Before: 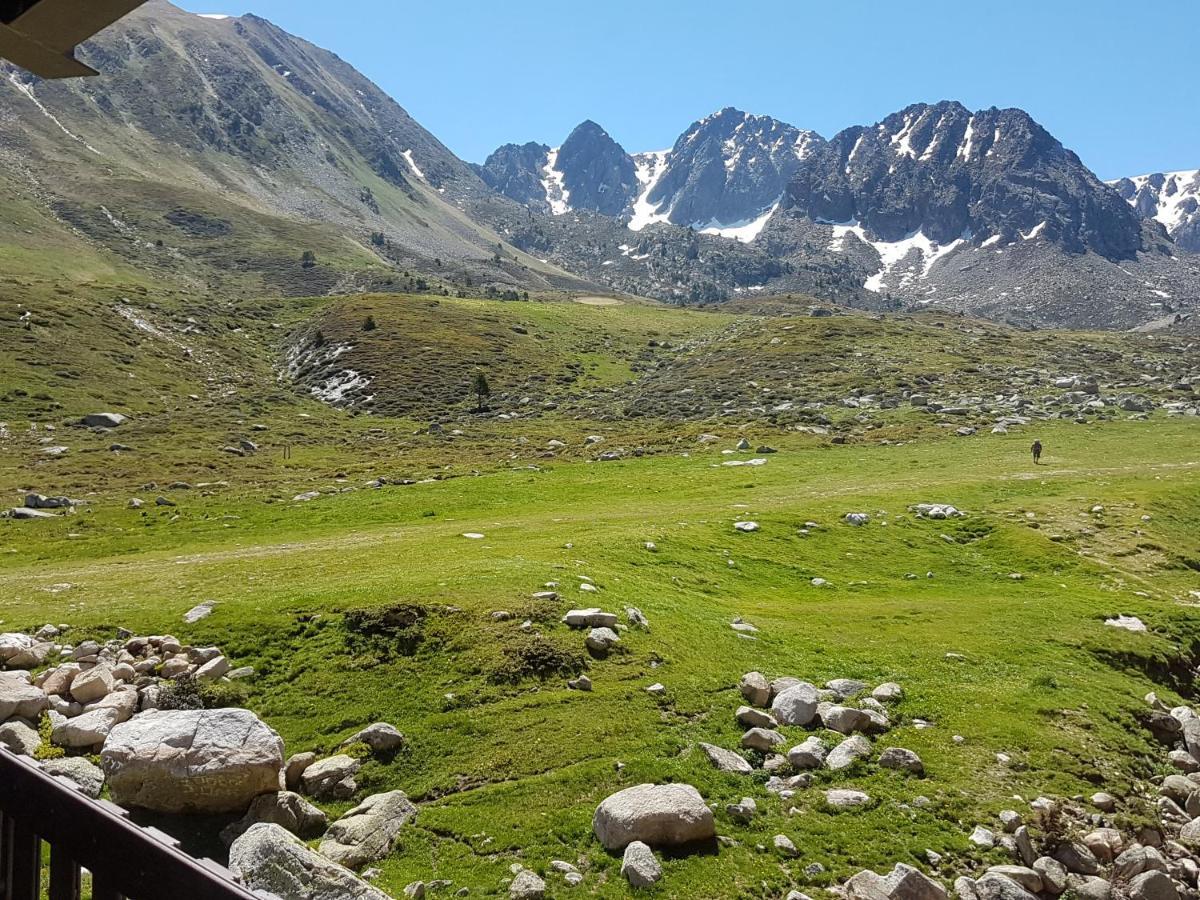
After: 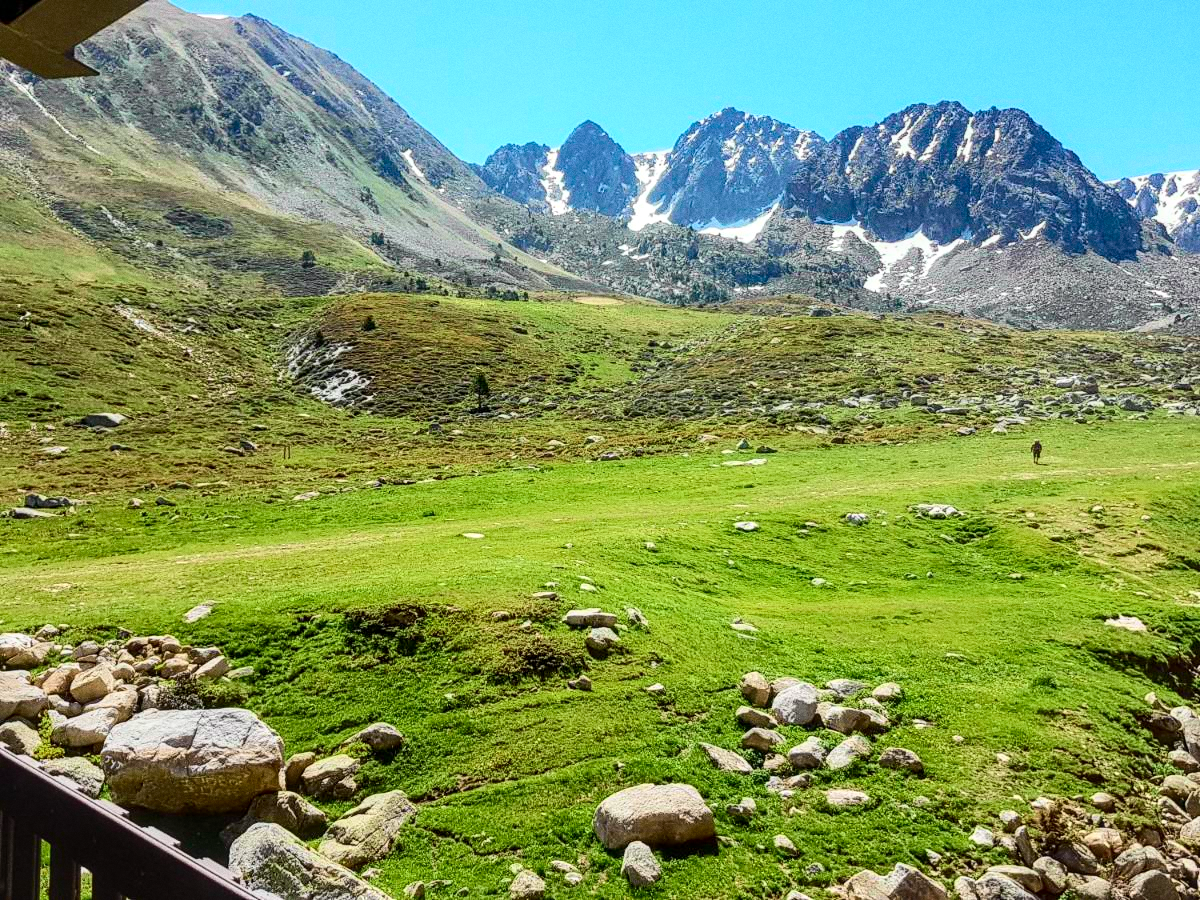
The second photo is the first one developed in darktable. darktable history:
local contrast: on, module defaults
tone curve: curves: ch0 [(0, 0.003) (0.044, 0.032) (0.12, 0.089) (0.197, 0.168) (0.281, 0.273) (0.468, 0.548) (0.588, 0.71) (0.701, 0.815) (0.86, 0.922) (1, 0.982)]; ch1 [(0, 0) (0.247, 0.215) (0.433, 0.382) (0.466, 0.426) (0.493, 0.481) (0.501, 0.5) (0.517, 0.524) (0.557, 0.582) (0.598, 0.651) (0.671, 0.735) (0.796, 0.85) (1, 1)]; ch2 [(0, 0) (0.249, 0.216) (0.357, 0.317) (0.448, 0.432) (0.478, 0.492) (0.498, 0.499) (0.517, 0.53) (0.537, 0.57) (0.569, 0.623) (0.61, 0.663) (0.706, 0.75) (0.808, 0.809) (0.991, 0.968)], color space Lab, independent channels, preserve colors none
grain: coarseness 0.09 ISO
